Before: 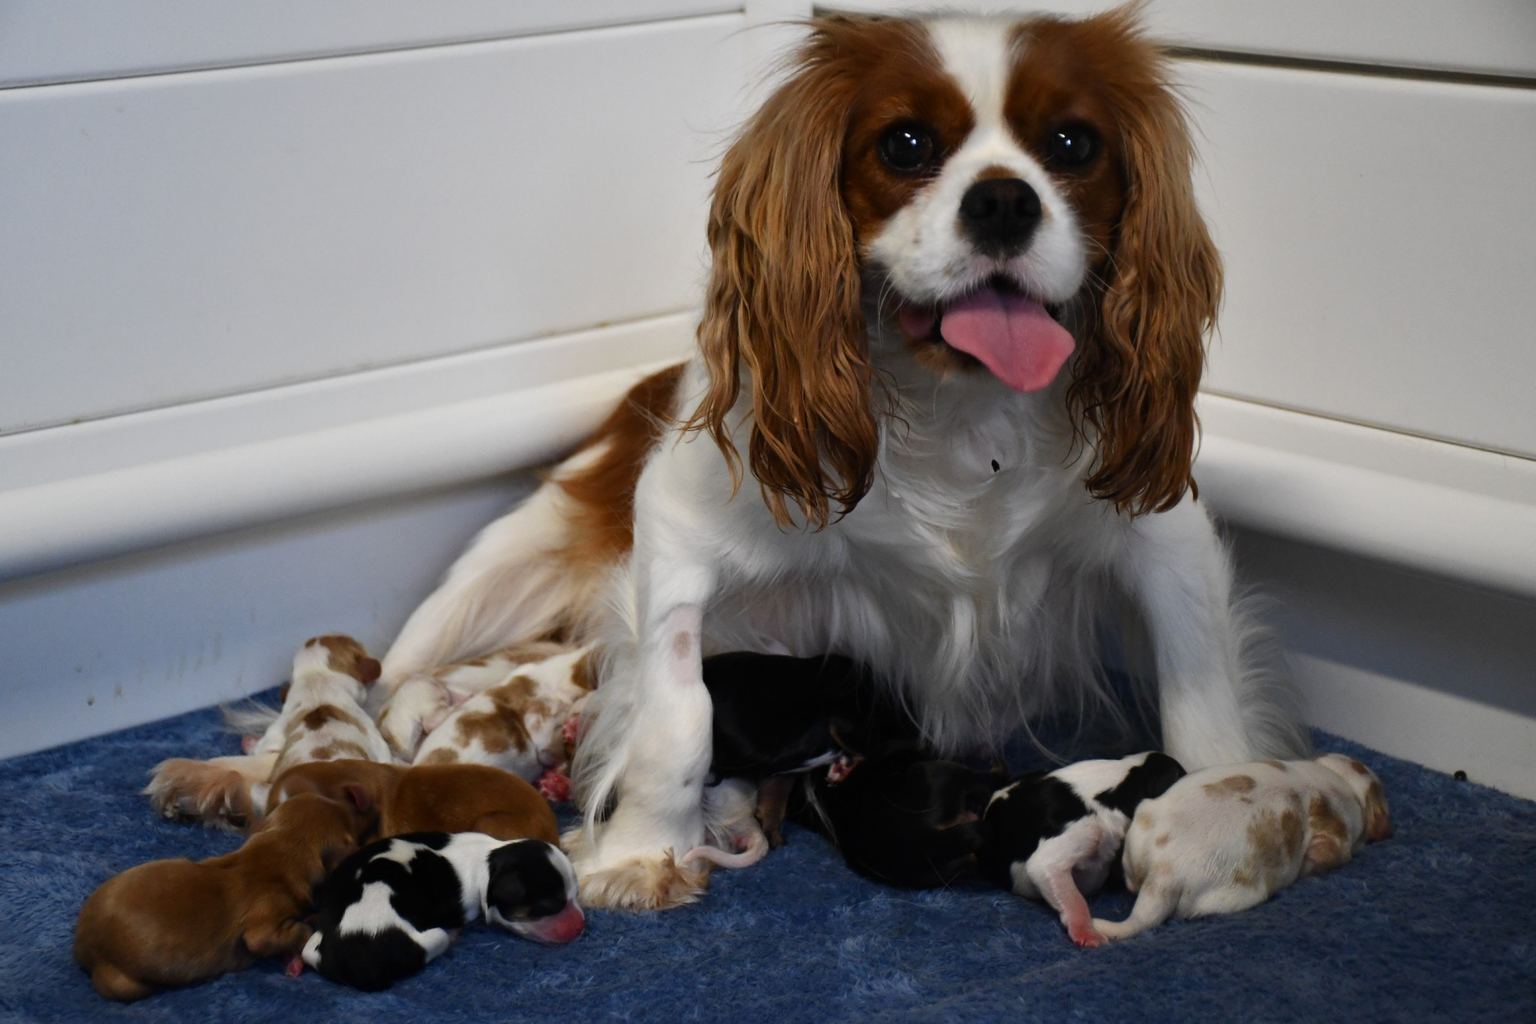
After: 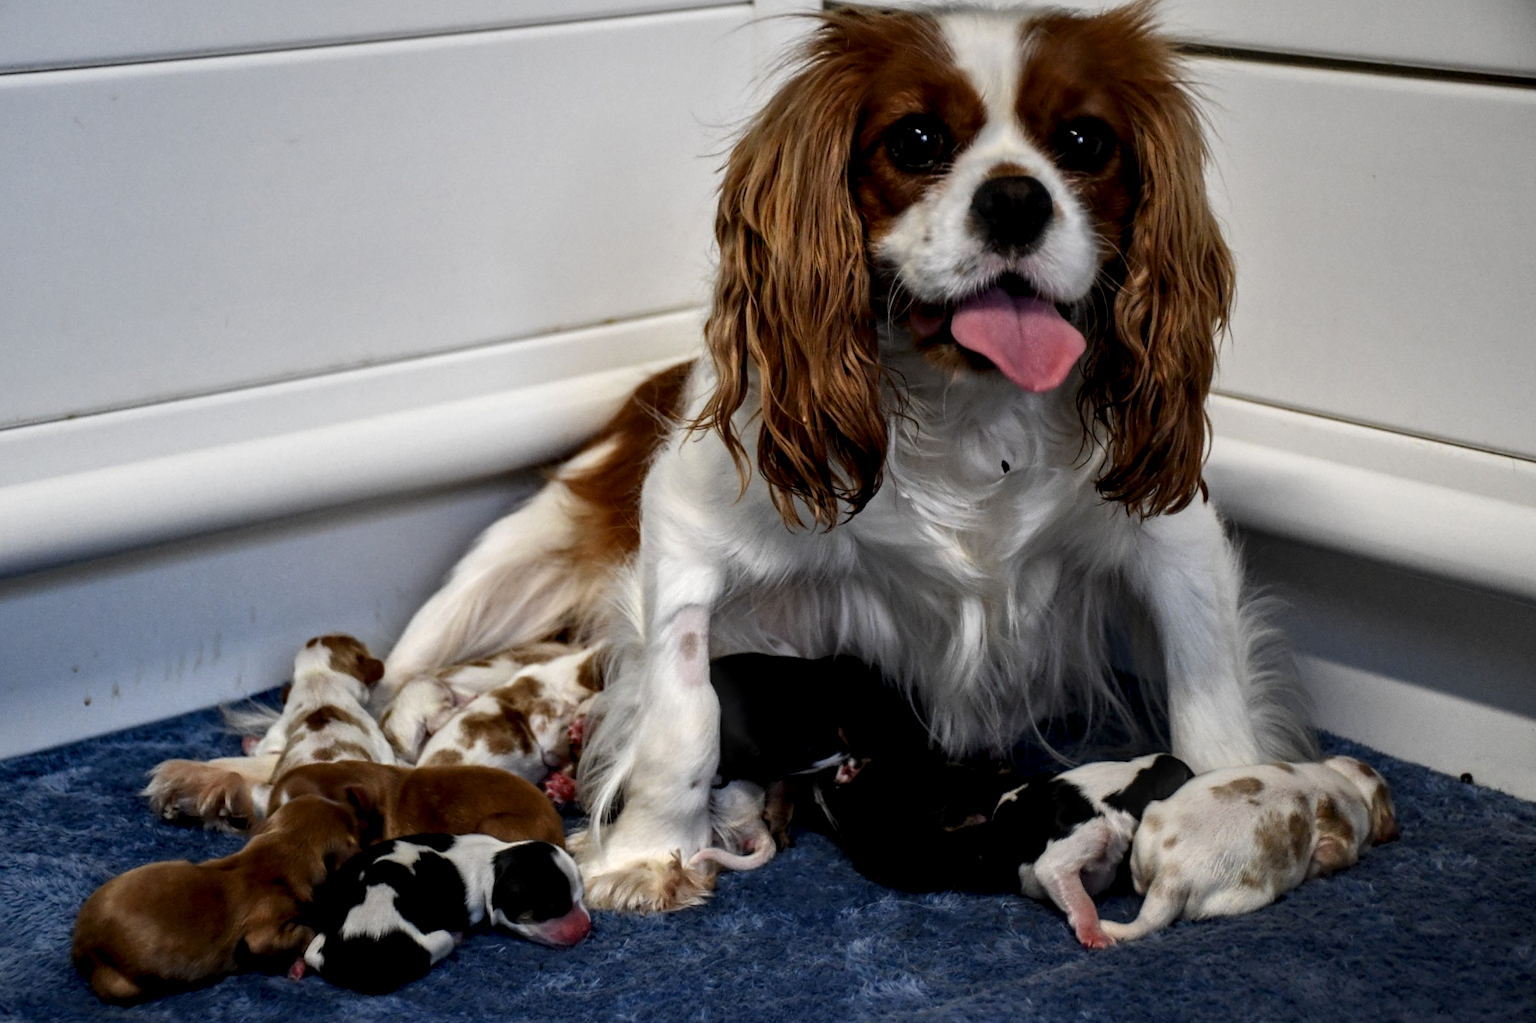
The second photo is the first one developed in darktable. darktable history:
local contrast: highlights 0%, shadows 0%, detail 182%
rotate and perspective: rotation 0.174°, lens shift (vertical) 0.013, lens shift (horizontal) 0.019, shear 0.001, automatic cropping original format, crop left 0.007, crop right 0.991, crop top 0.016, crop bottom 0.997
